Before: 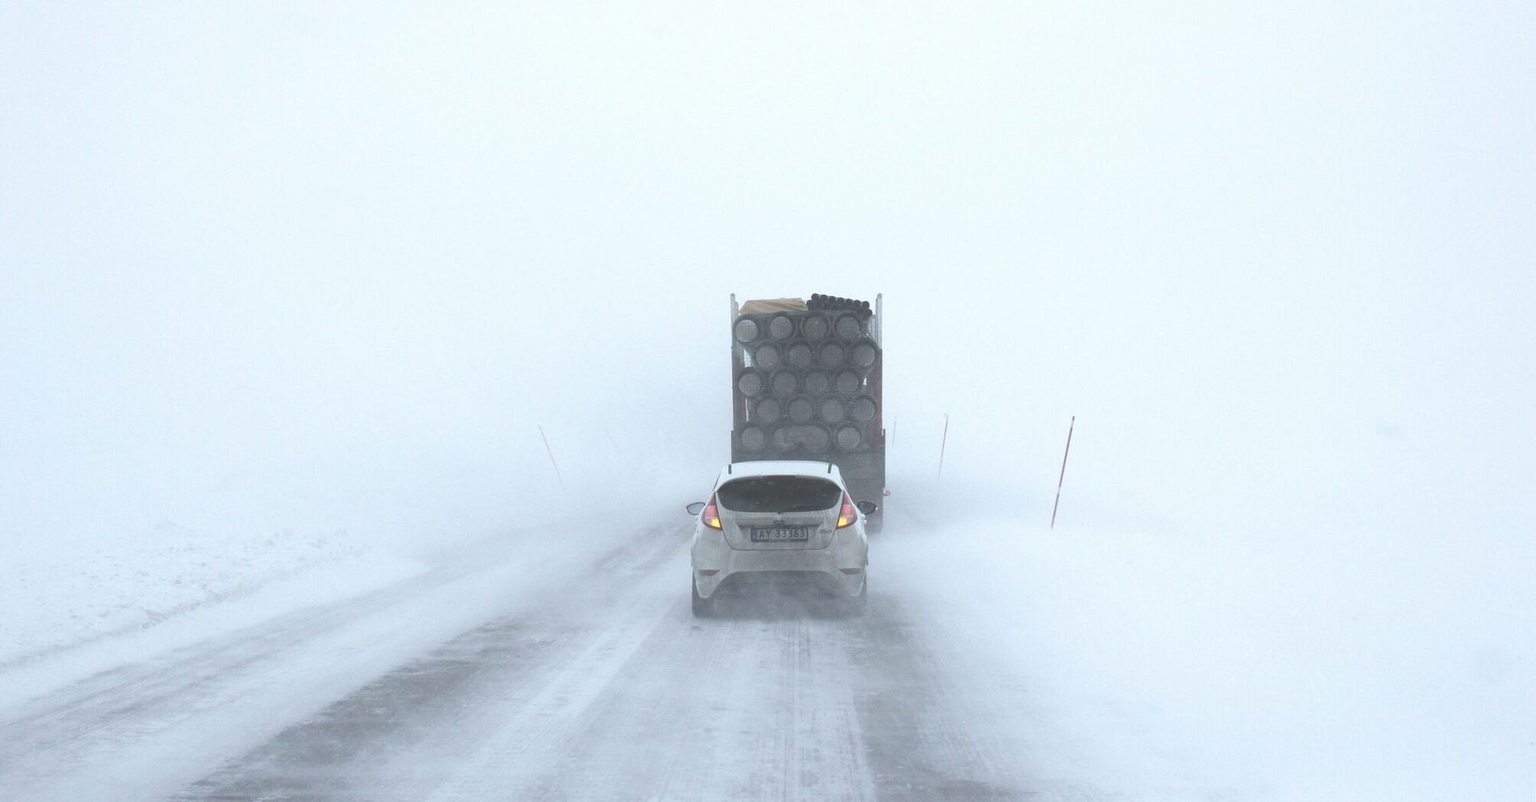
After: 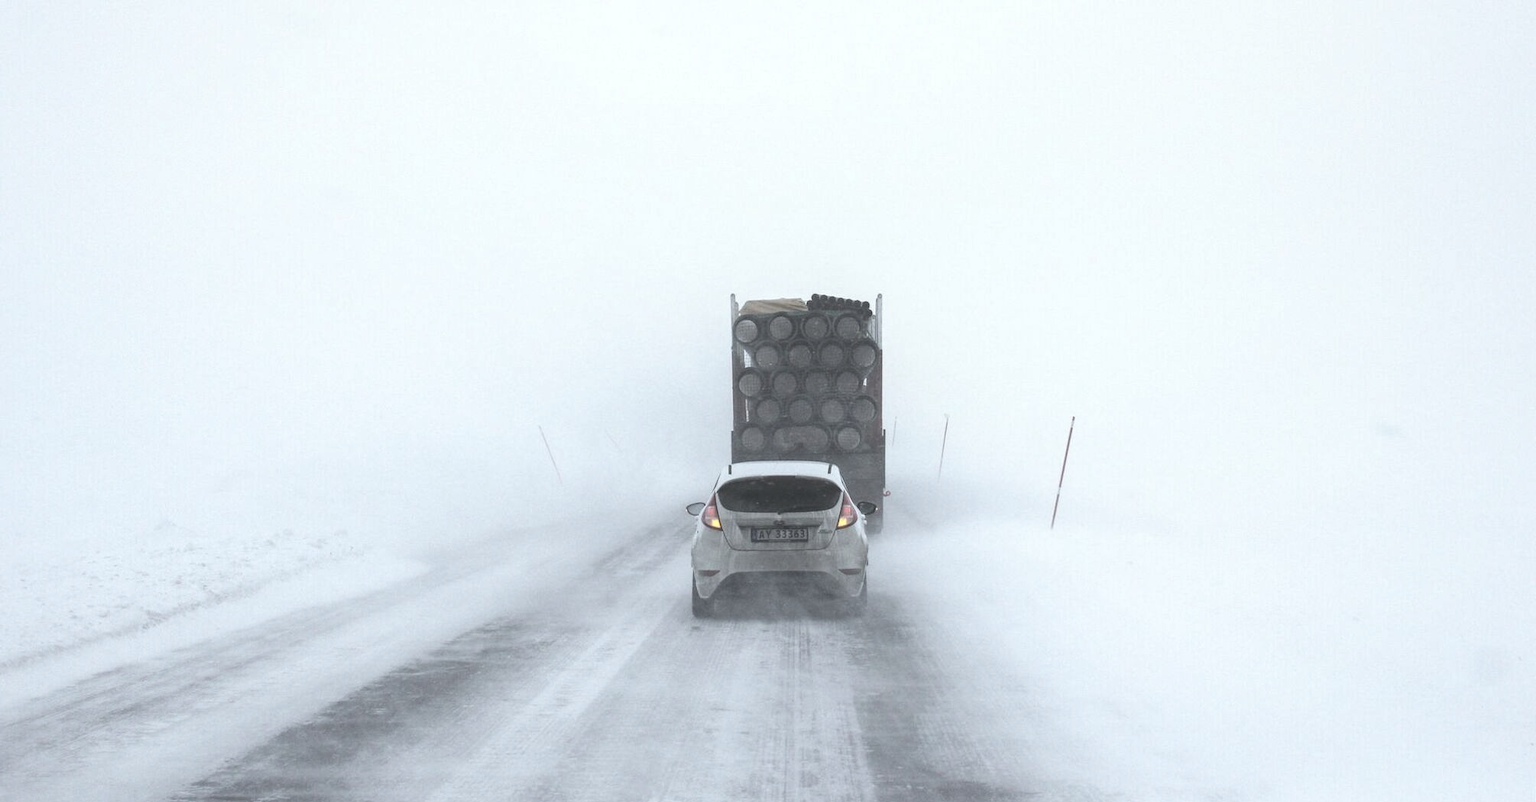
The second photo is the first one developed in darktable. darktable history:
base curve: curves: ch0 [(0, 0) (0.303, 0.277) (1, 1)], preserve colors none
local contrast: on, module defaults
contrast brightness saturation: contrast 0.095, saturation -0.354
